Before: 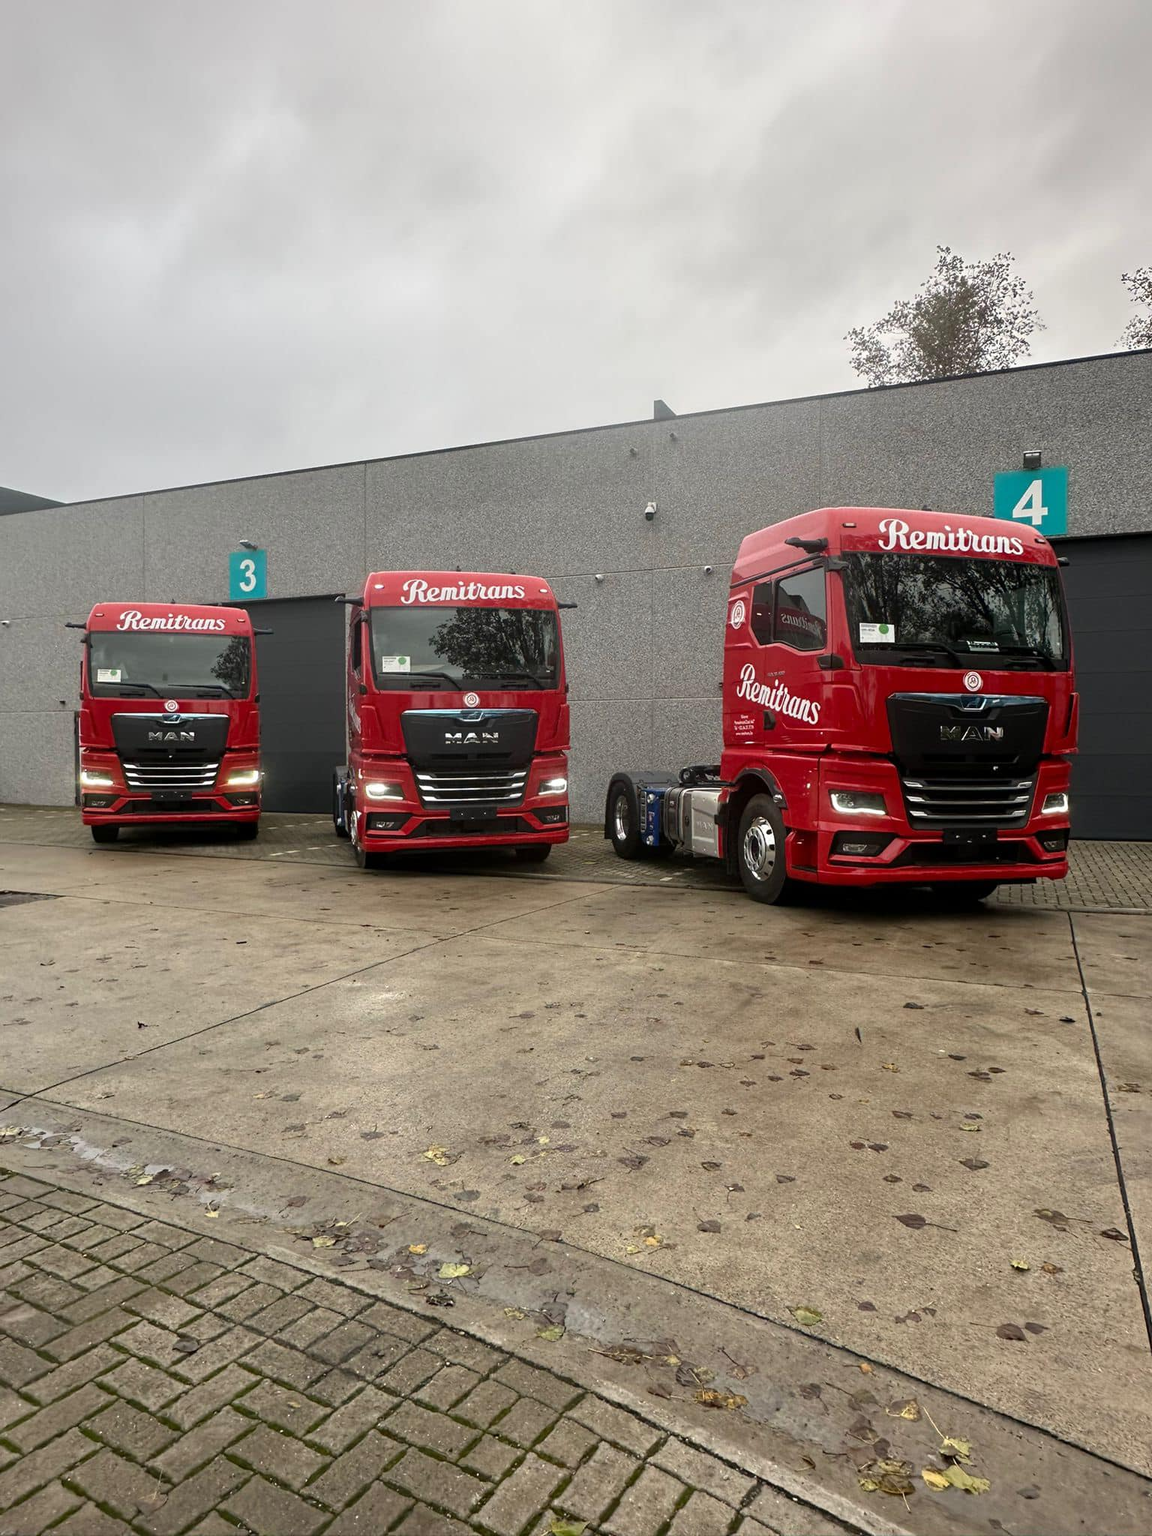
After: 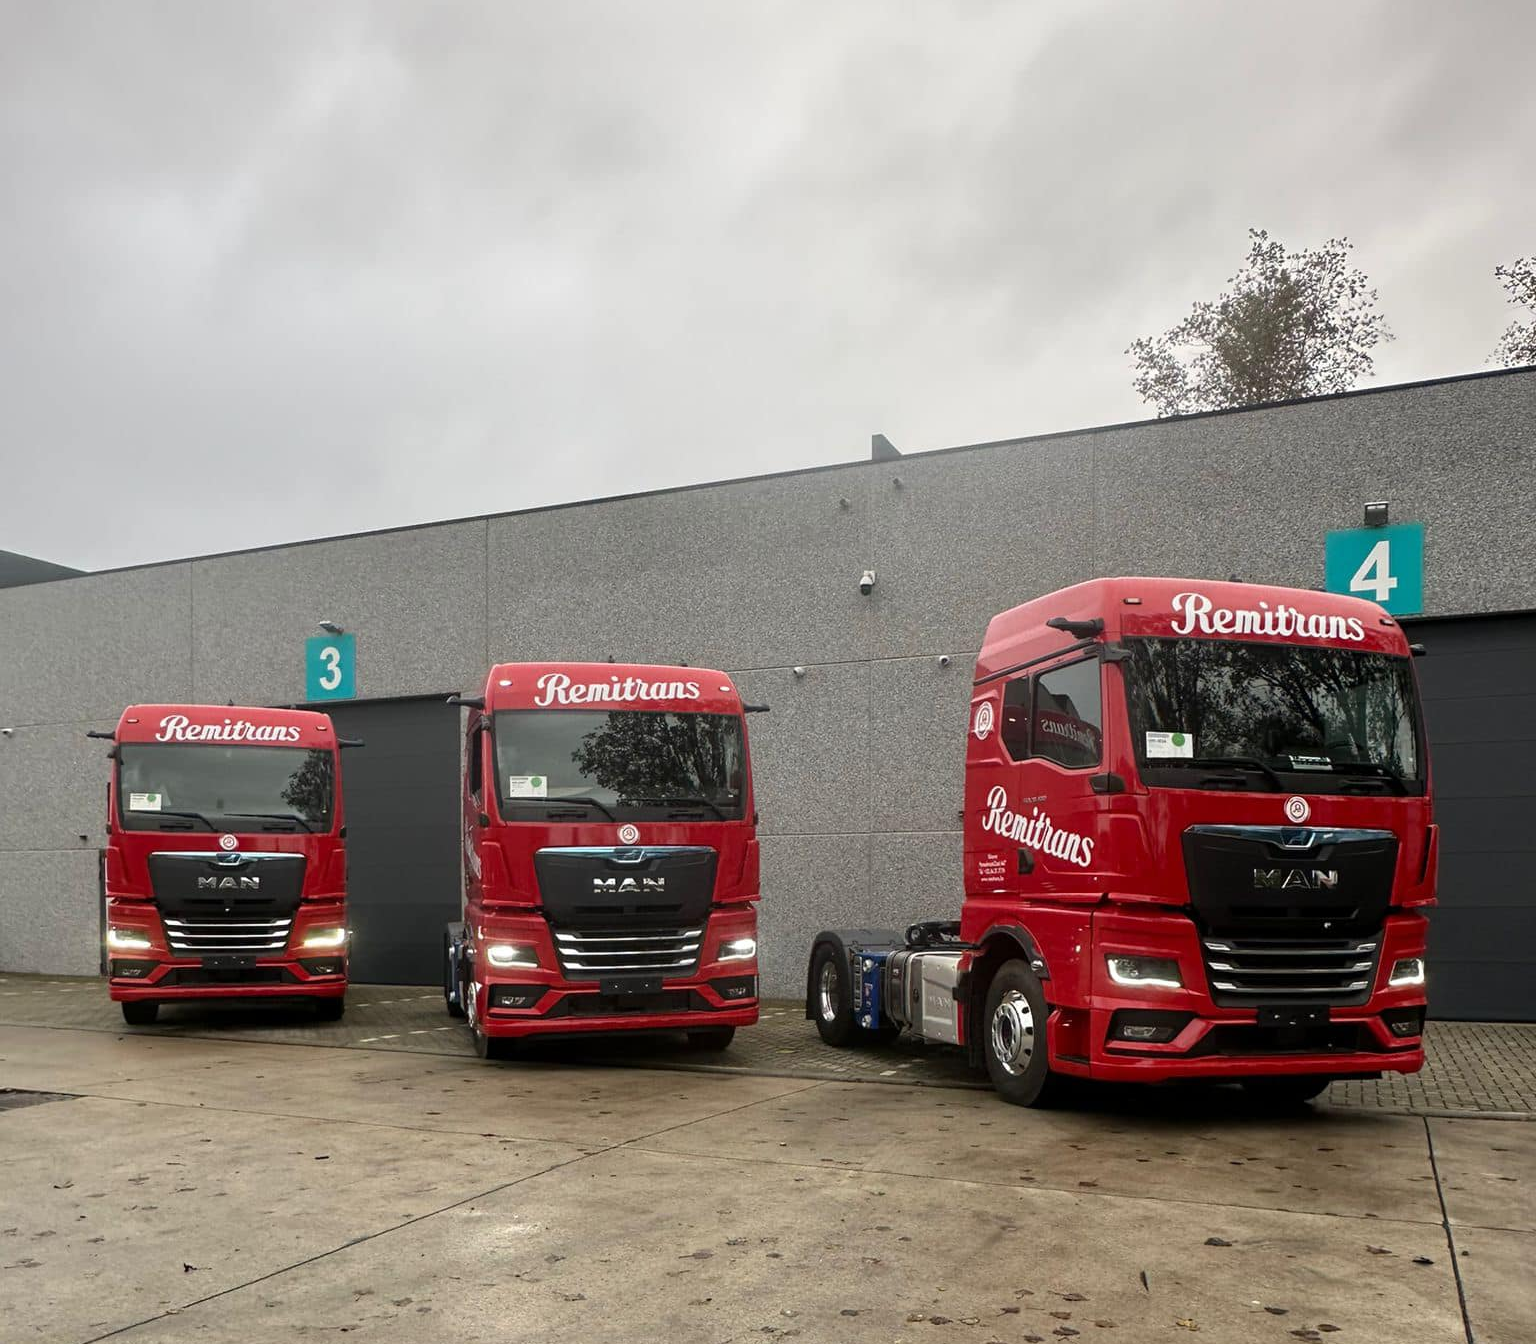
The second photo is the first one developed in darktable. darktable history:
crop and rotate: top 4.848%, bottom 29.503%
exposure: compensate highlight preservation false
